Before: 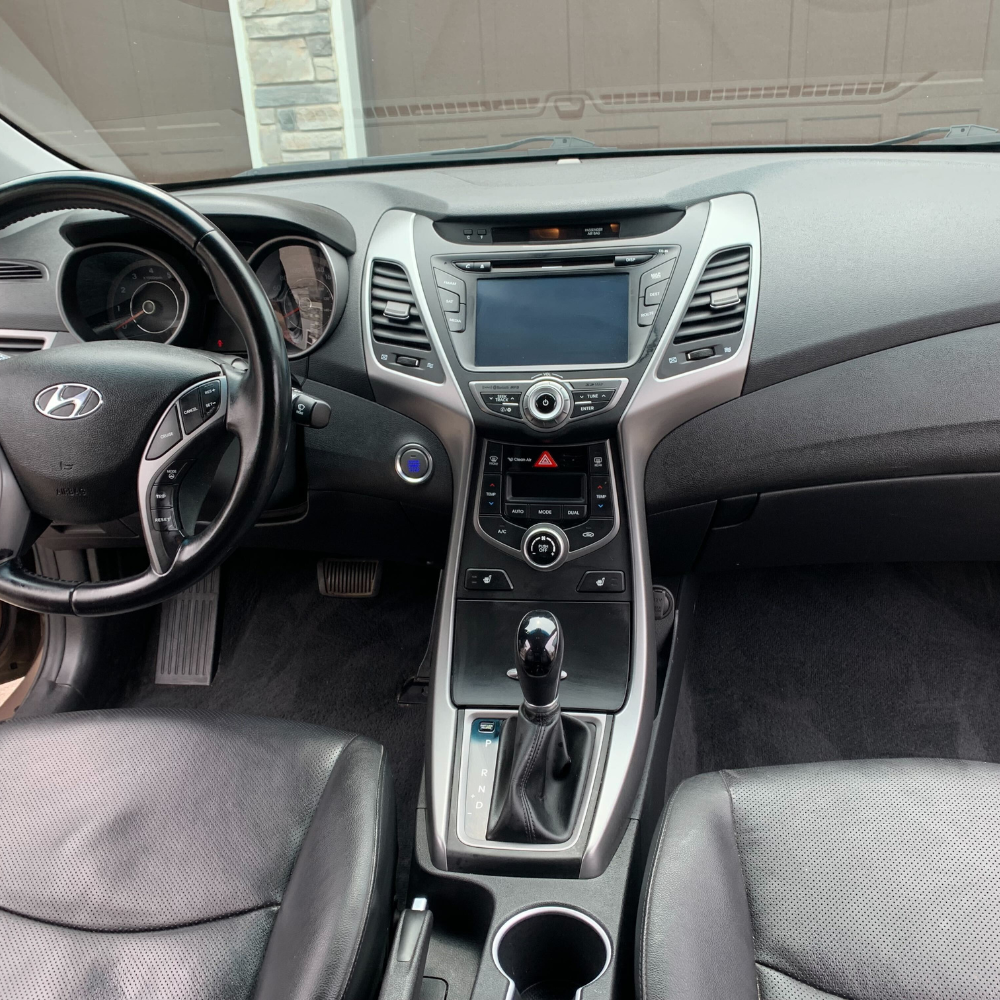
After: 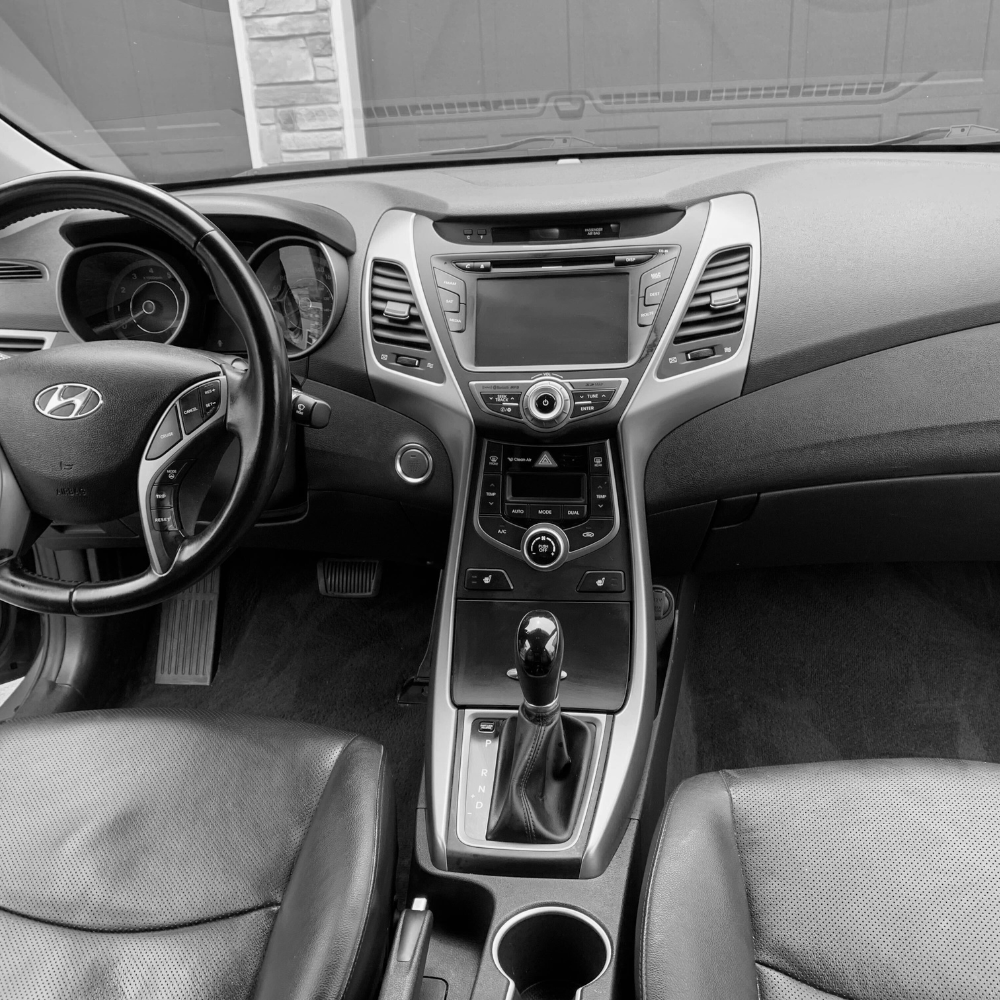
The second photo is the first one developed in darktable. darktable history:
white balance: red 0.982, blue 1.018
monochrome: a 32, b 64, size 2.3
